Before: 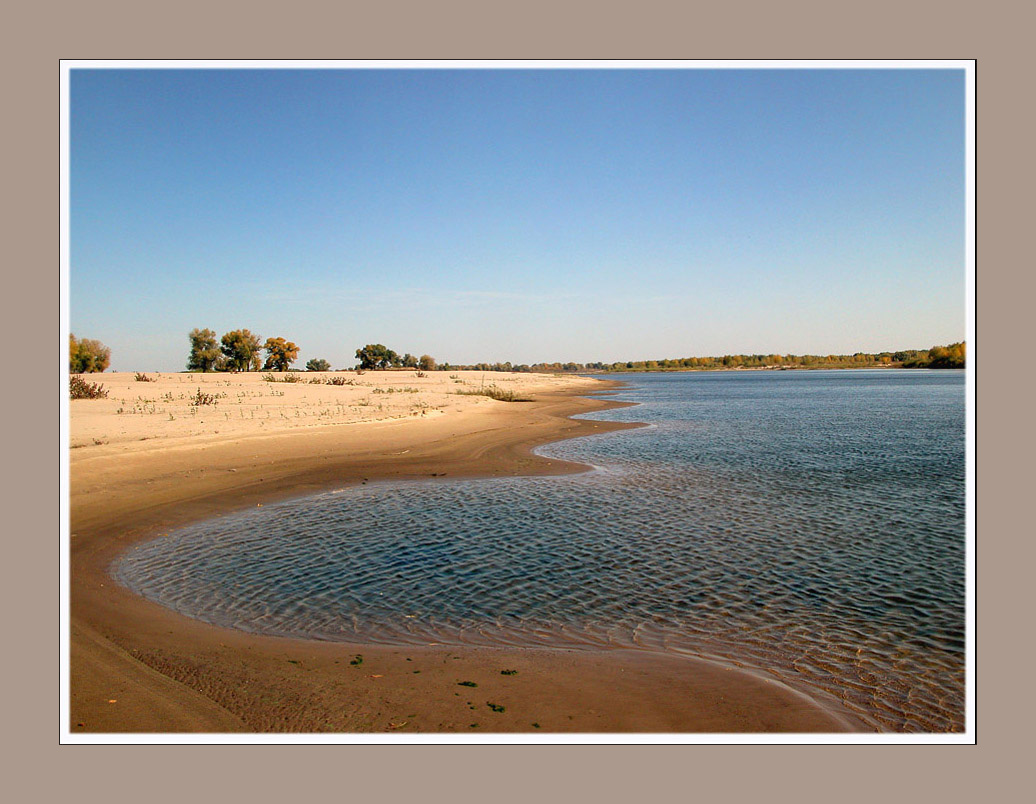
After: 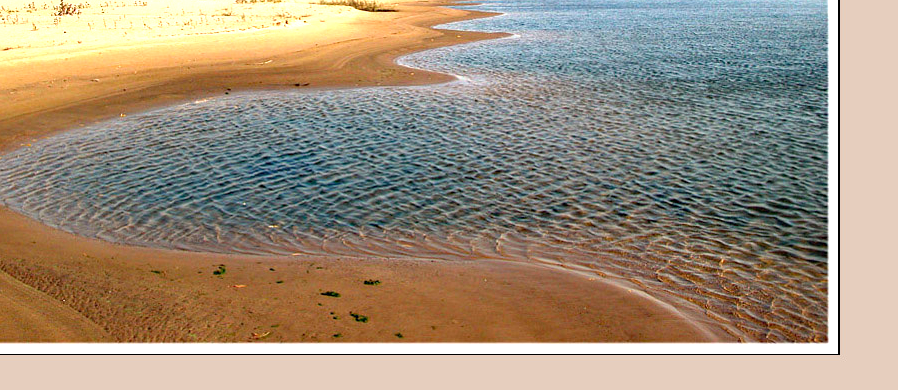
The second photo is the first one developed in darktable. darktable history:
crop and rotate: left 13.309%, top 48.565%, bottom 2.806%
exposure: black level correction 0.001, exposure 0.961 EV, compensate highlight preservation false
haze removal: compatibility mode true, adaptive false
